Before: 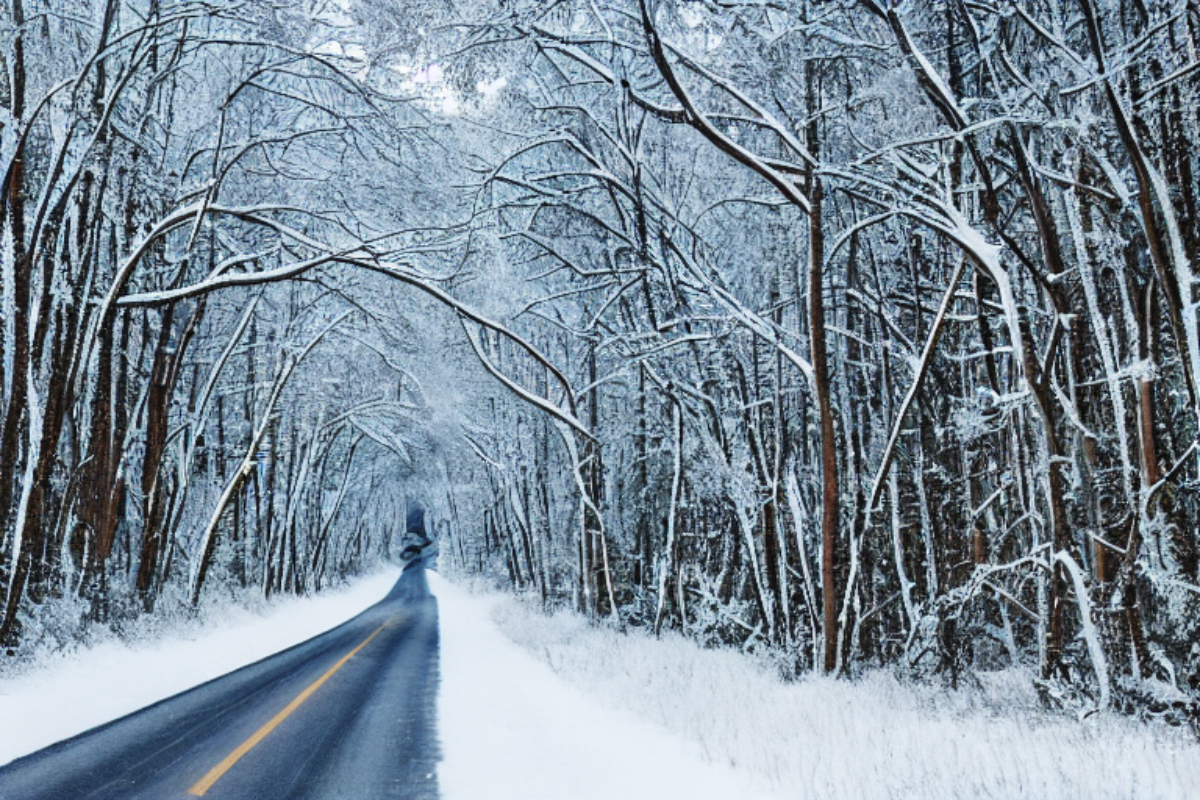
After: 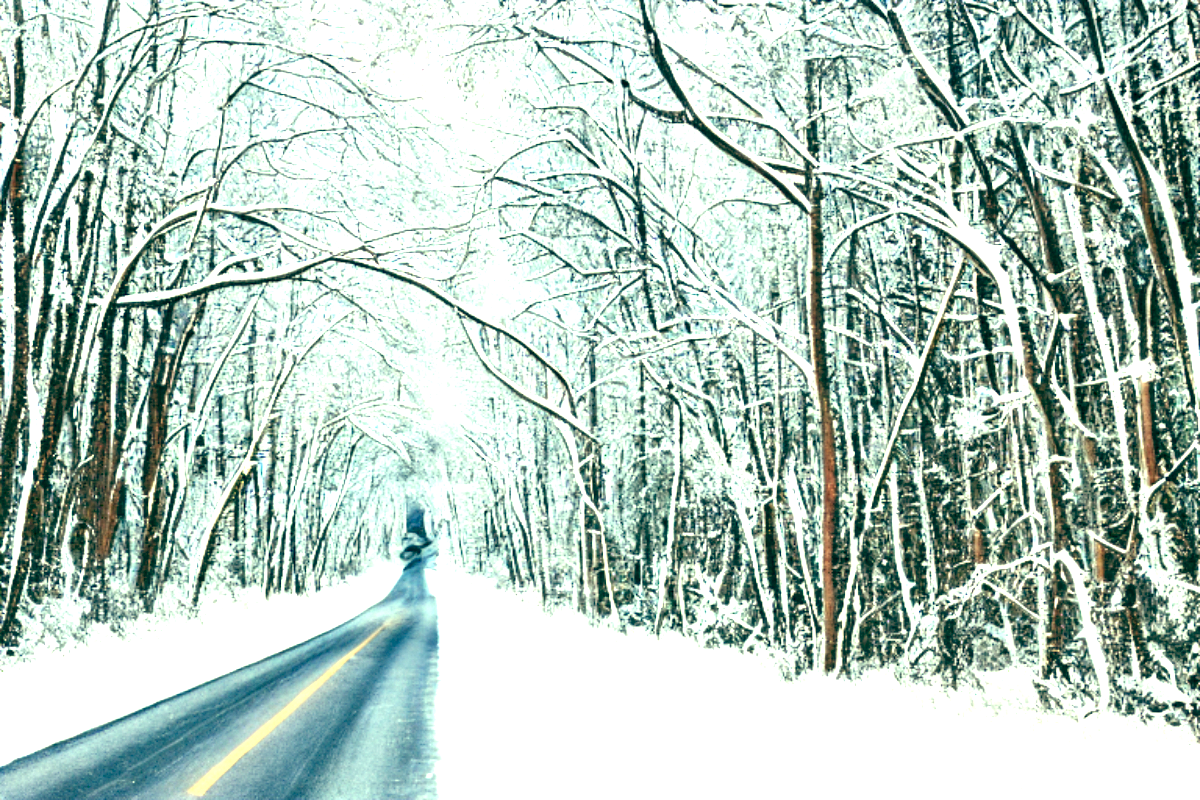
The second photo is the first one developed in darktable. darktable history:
color balance: mode lift, gamma, gain (sRGB), lift [1, 0.69, 1, 1], gamma [1, 1.482, 1, 1], gain [1, 1, 1, 0.802]
exposure: black level correction 0.001, exposure 1.719 EV, compensate exposure bias true, compensate highlight preservation false
